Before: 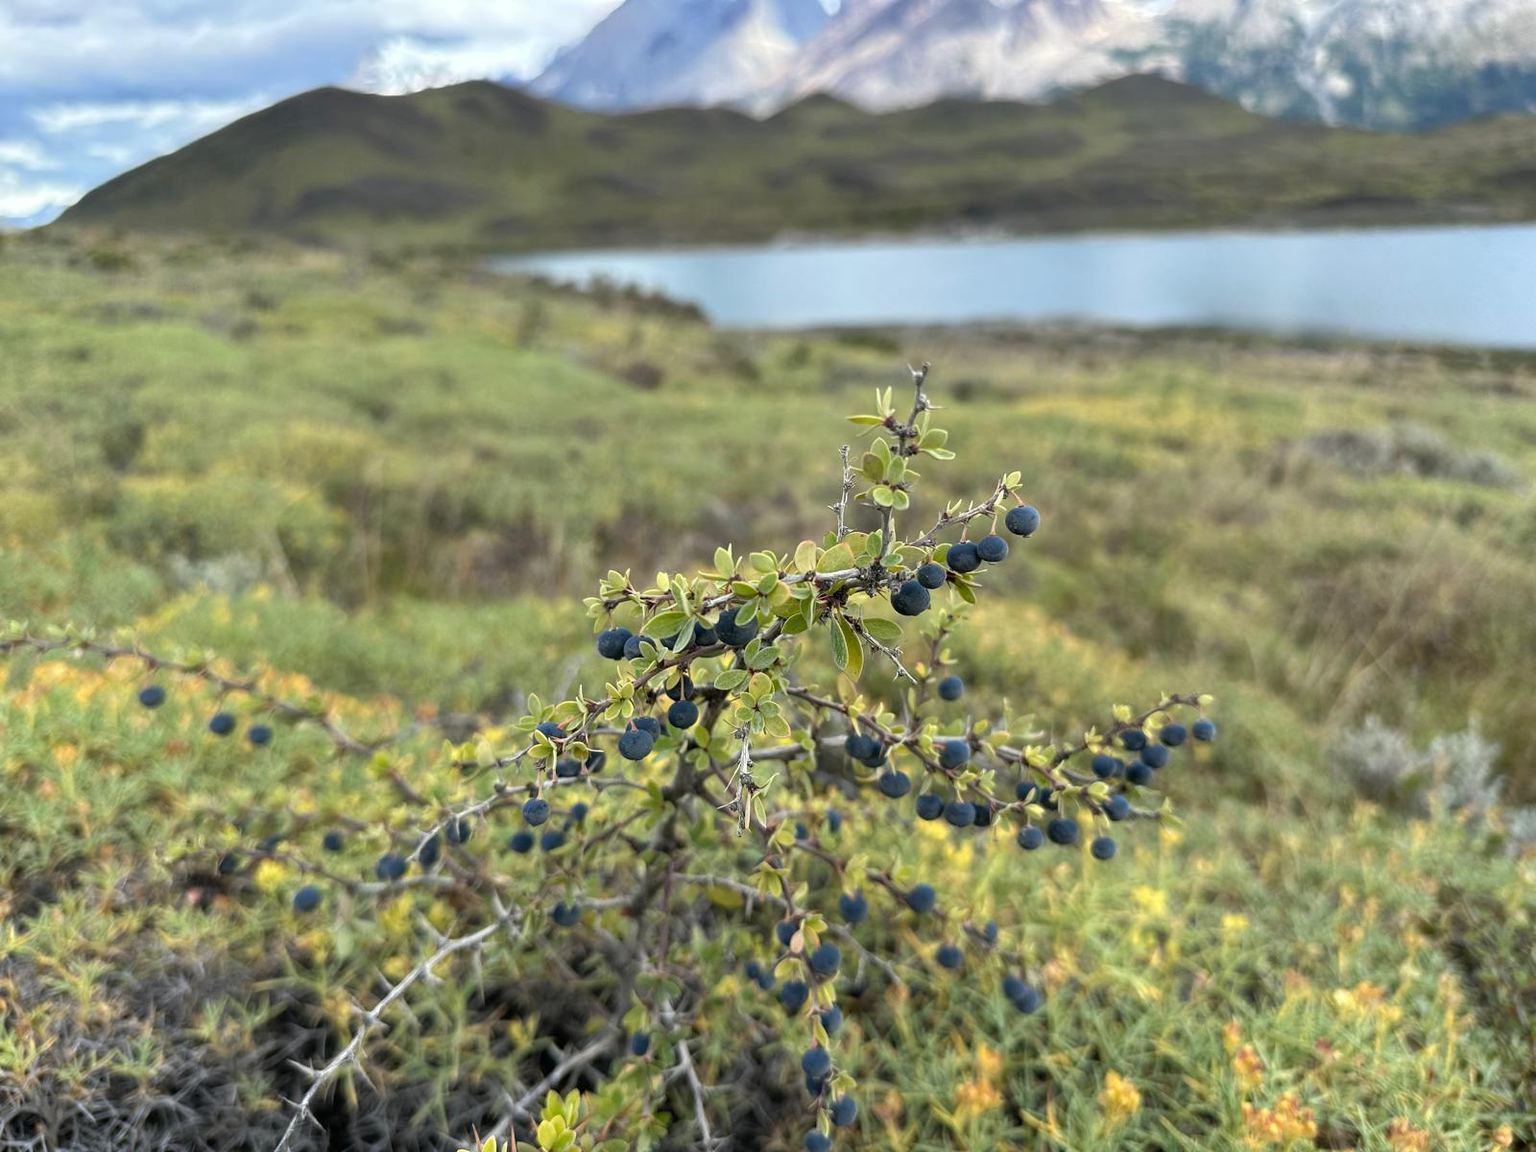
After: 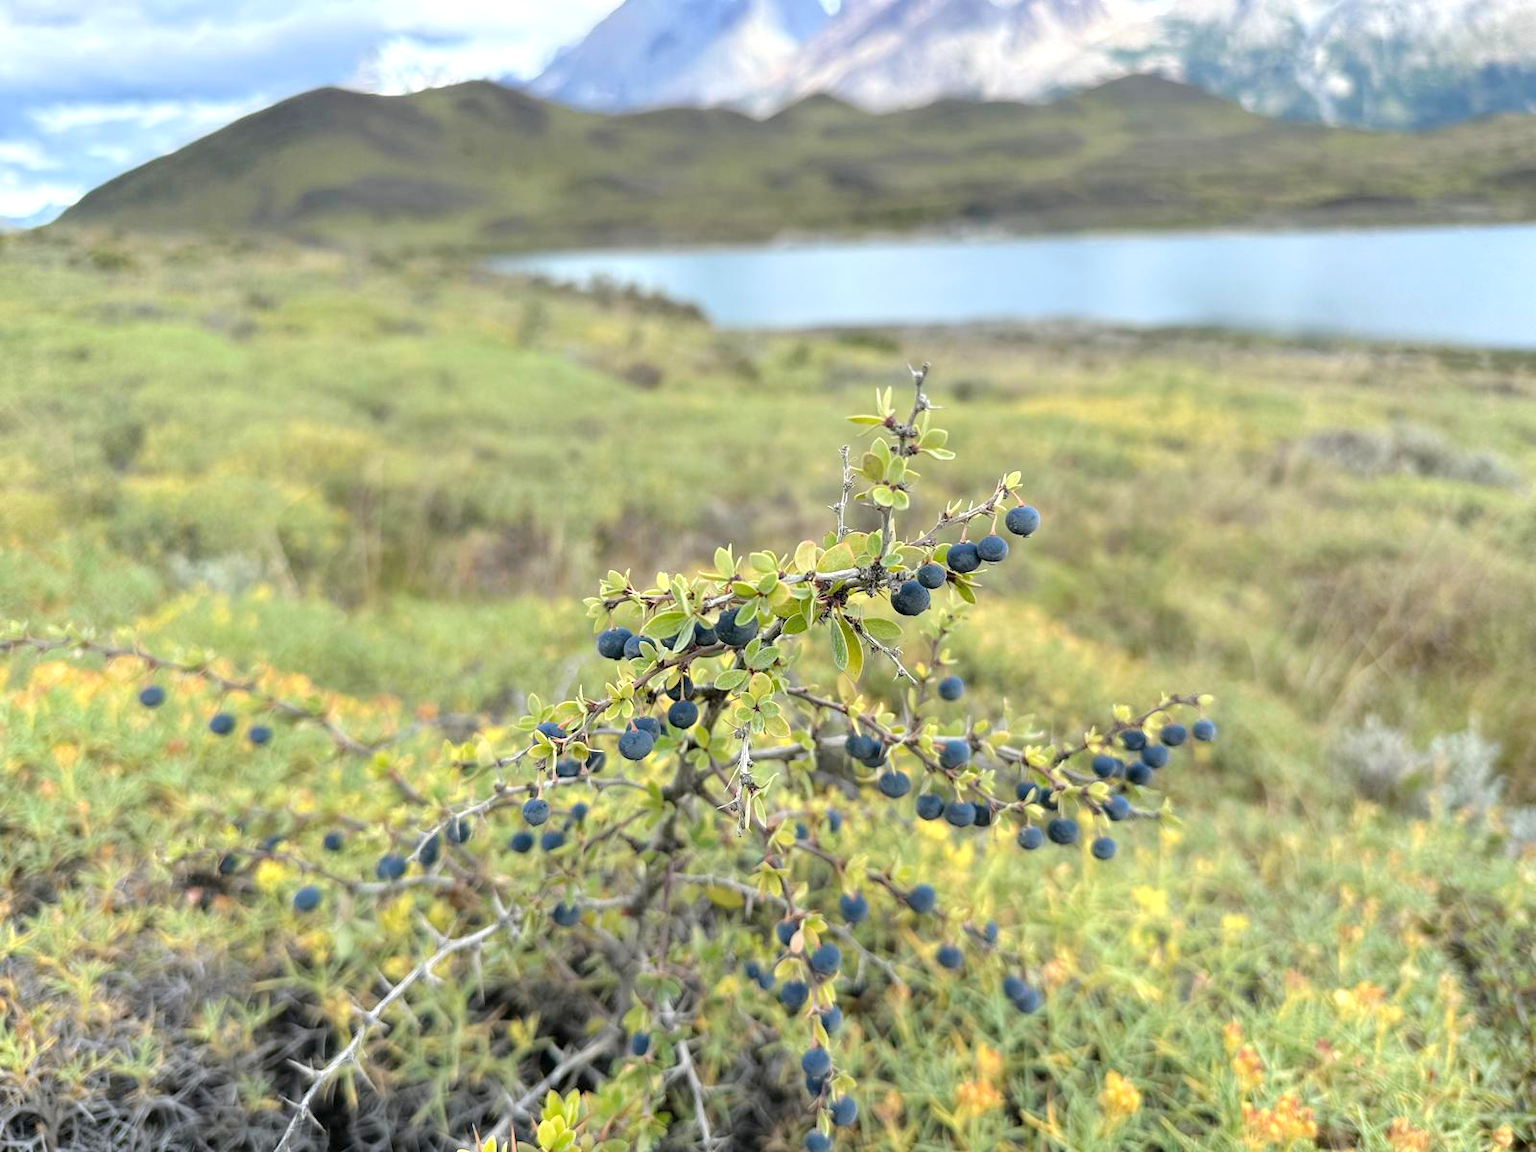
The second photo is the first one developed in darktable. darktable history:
tone equalizer: -8 EV 0.981 EV, -7 EV 0.996 EV, -6 EV 1.01 EV, -5 EV 1.02 EV, -4 EV 0.994 EV, -3 EV 0.723 EV, -2 EV 0.504 EV, -1 EV 0.263 EV, edges refinement/feathering 500, mask exposure compensation -1.57 EV, preserve details no
